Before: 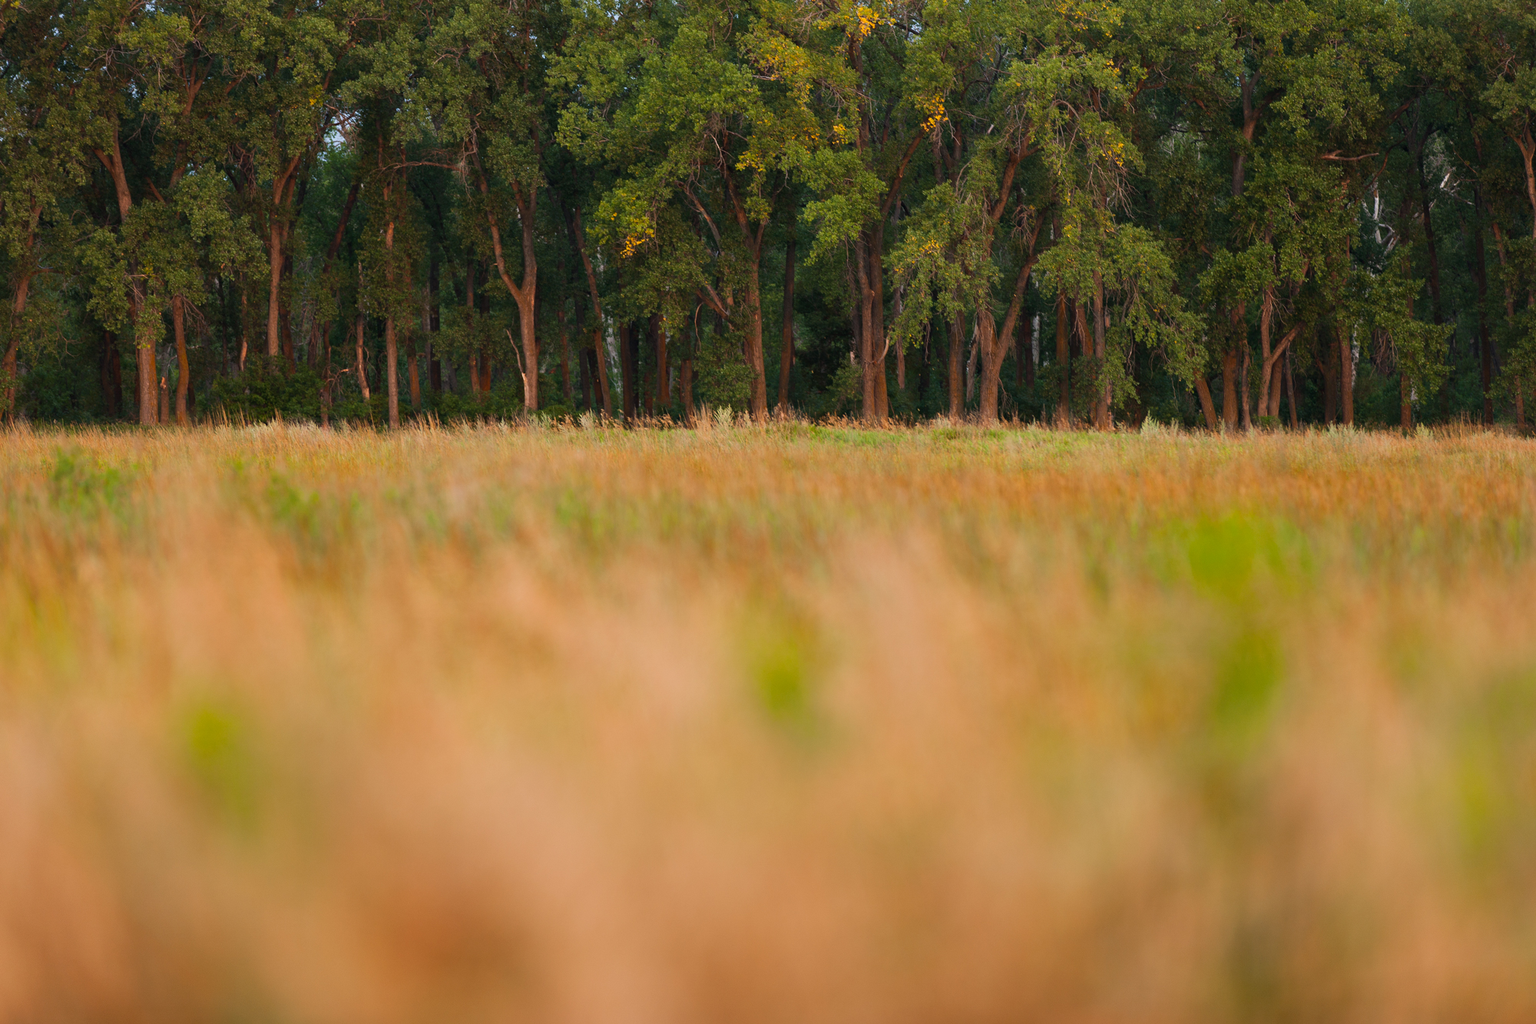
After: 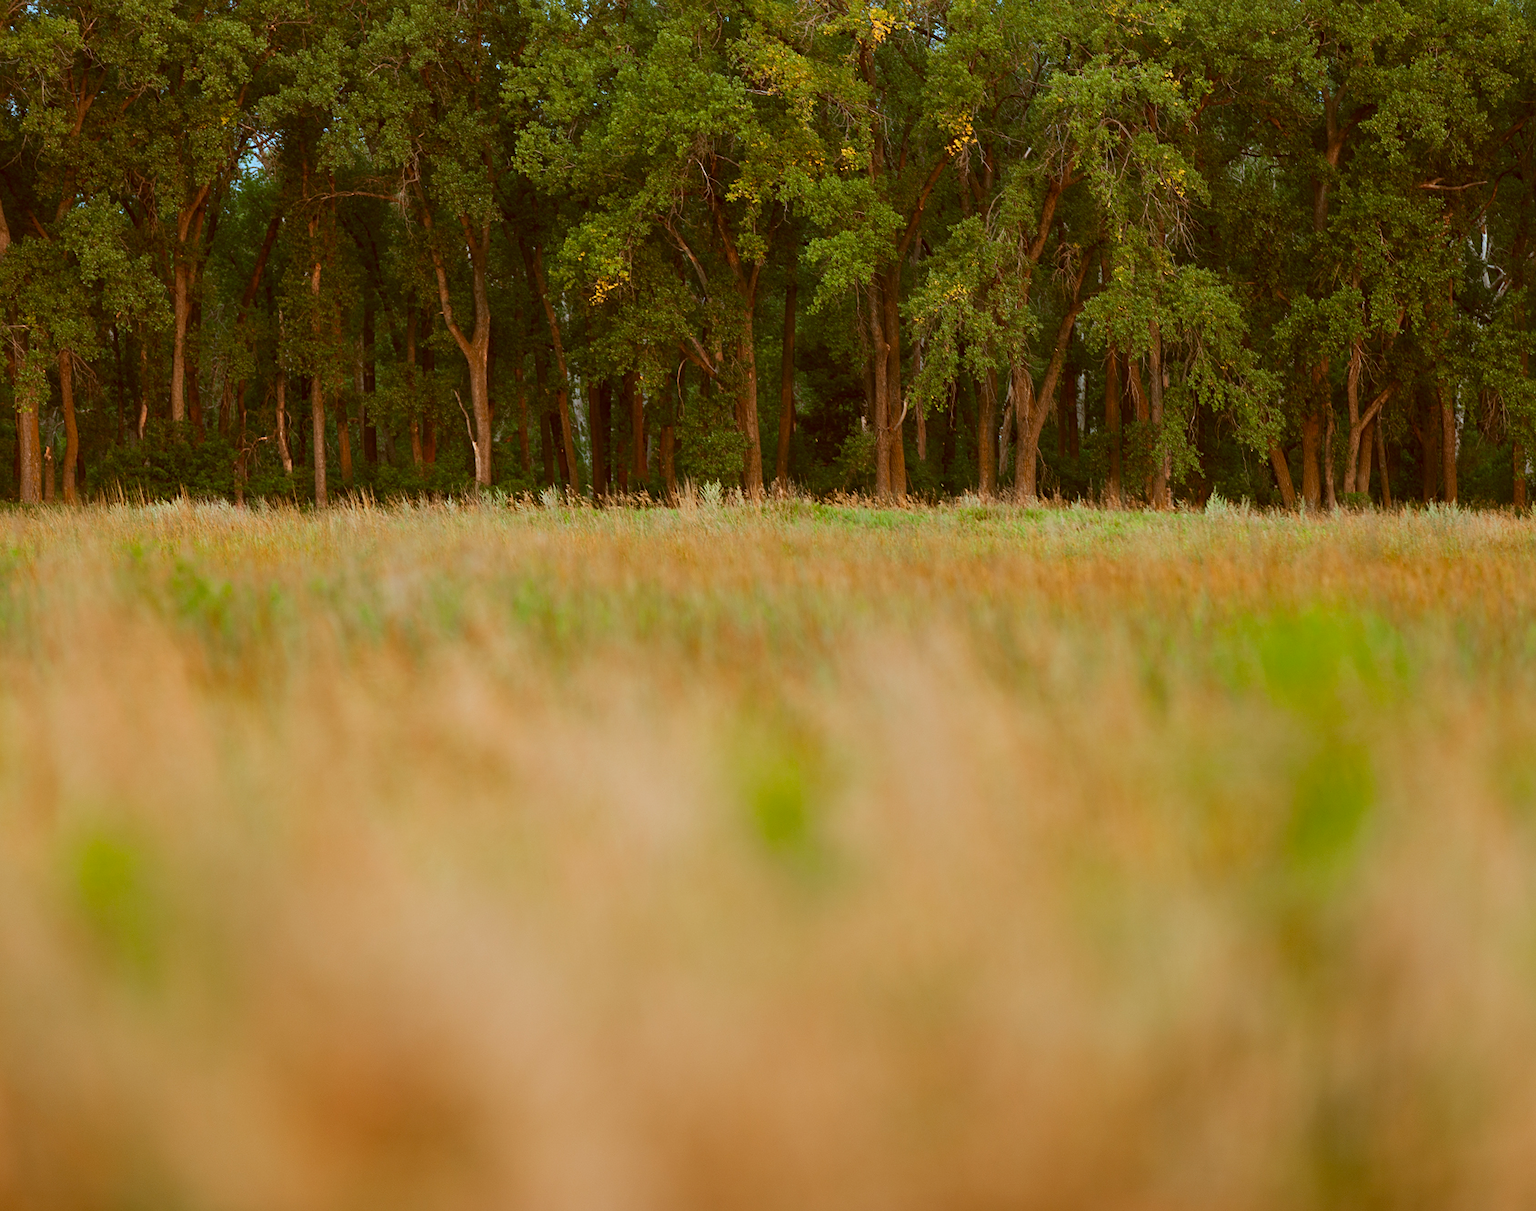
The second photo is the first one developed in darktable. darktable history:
crop: left 8.028%, right 7.515%
sharpen: amount 0.209
color correction: highlights a* -14.76, highlights b* -15.91, shadows a* 10.23, shadows b* 28.98
